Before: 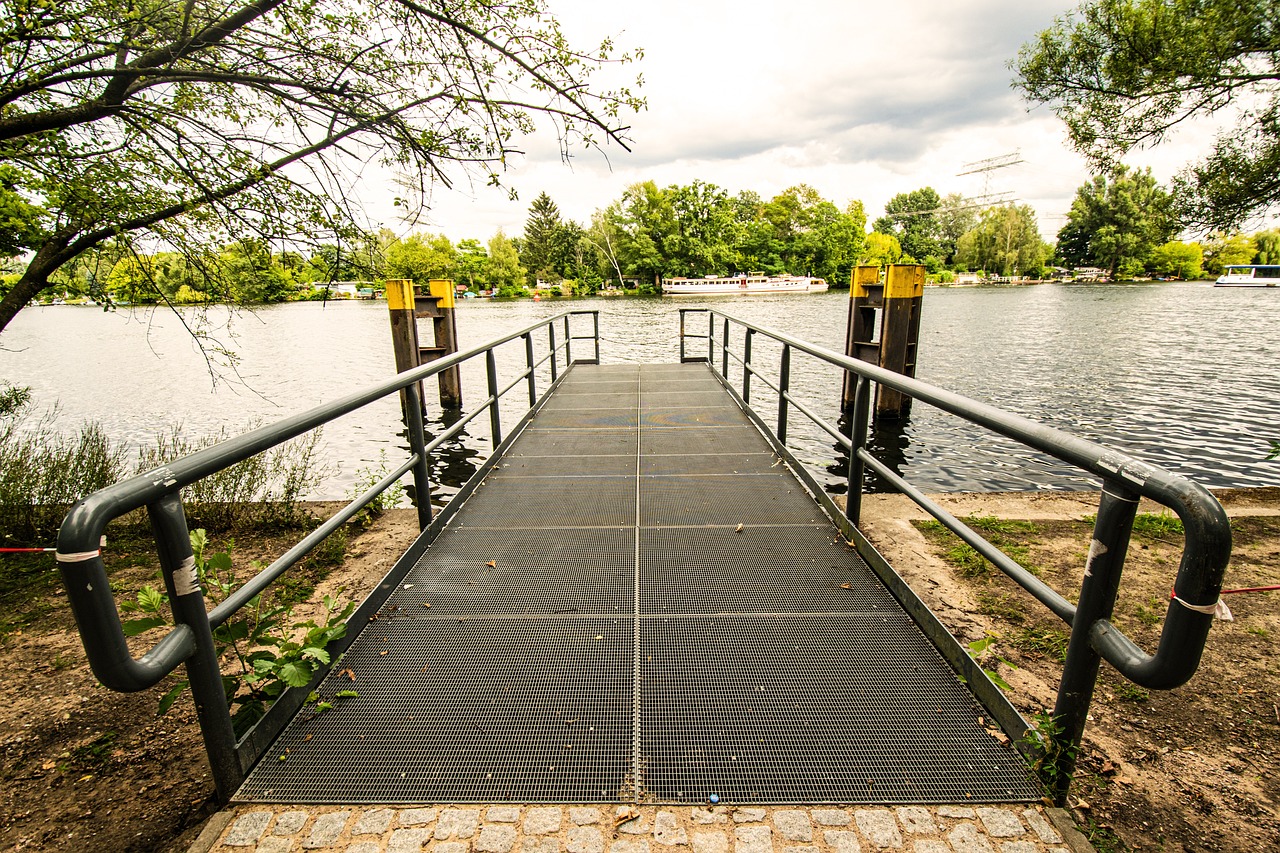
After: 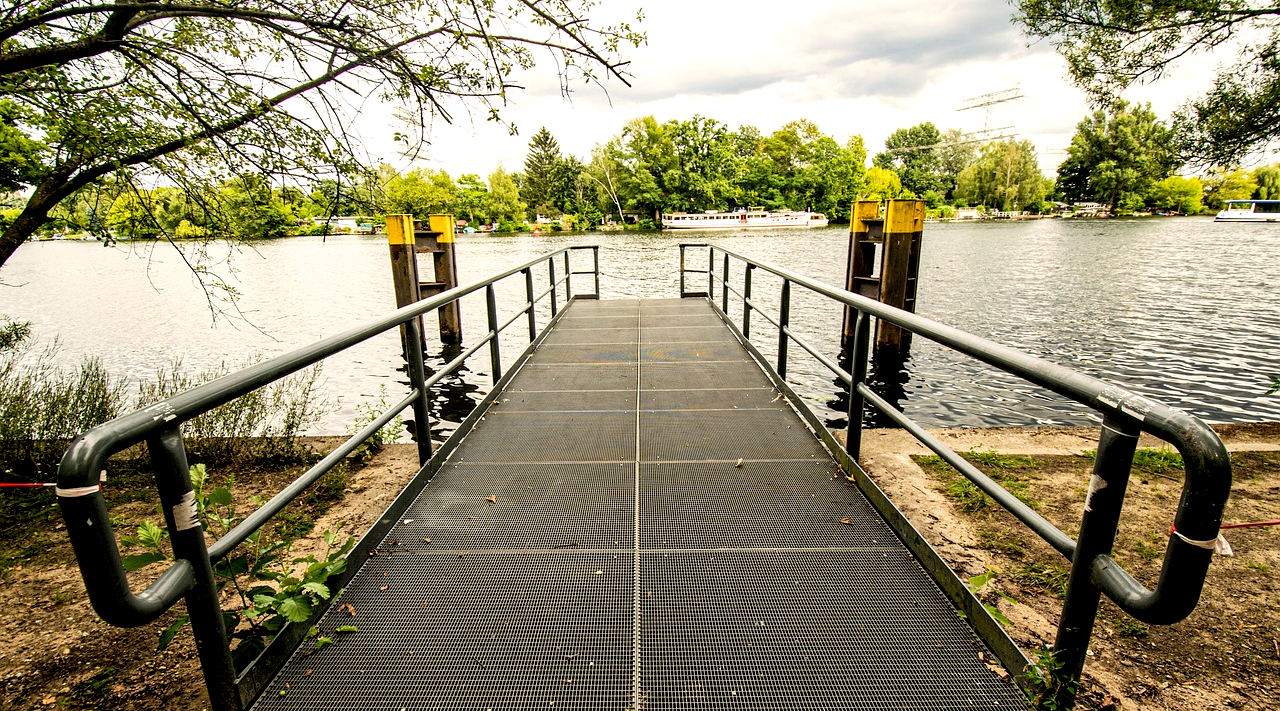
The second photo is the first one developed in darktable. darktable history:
crop: top 7.625%, bottom 8.027%
exposure: black level correction 0.009, exposure 0.119 EV, compensate highlight preservation false
